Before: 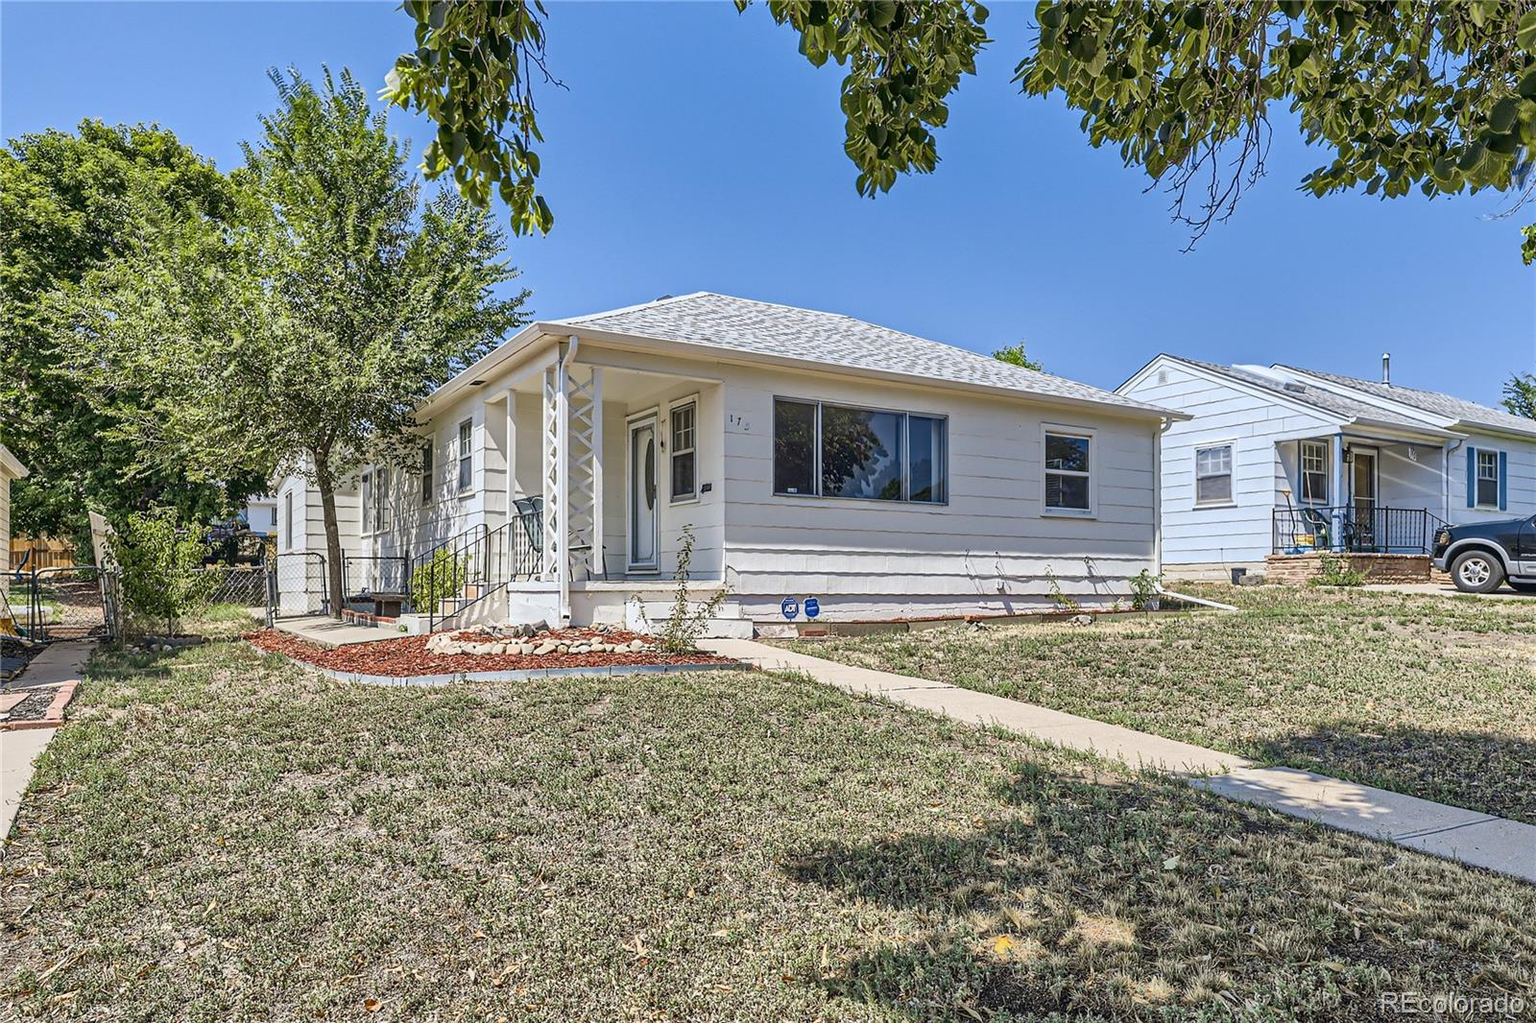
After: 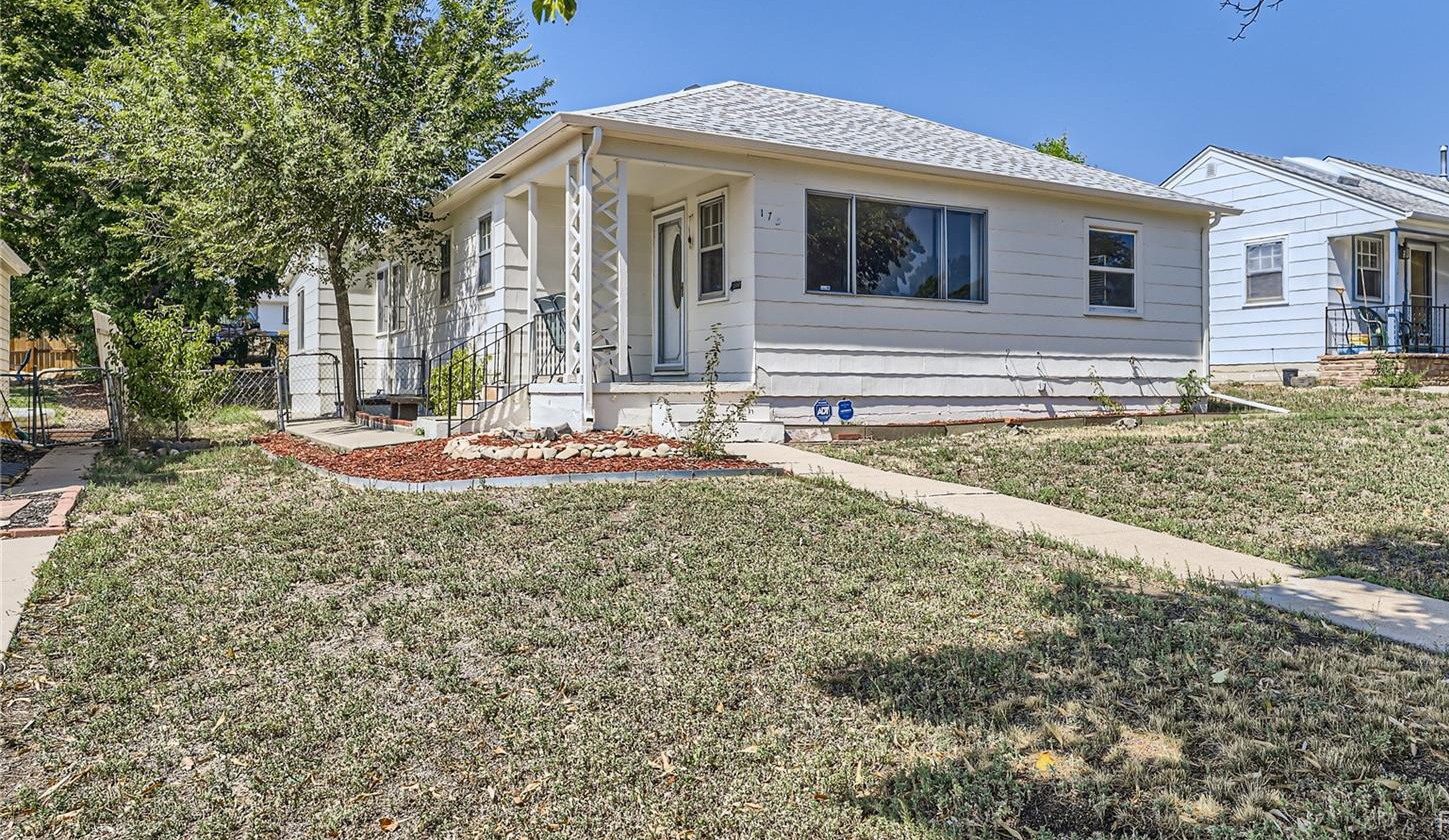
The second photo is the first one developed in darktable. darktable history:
crop: top 20.958%, right 9.409%, bottom 0.233%
